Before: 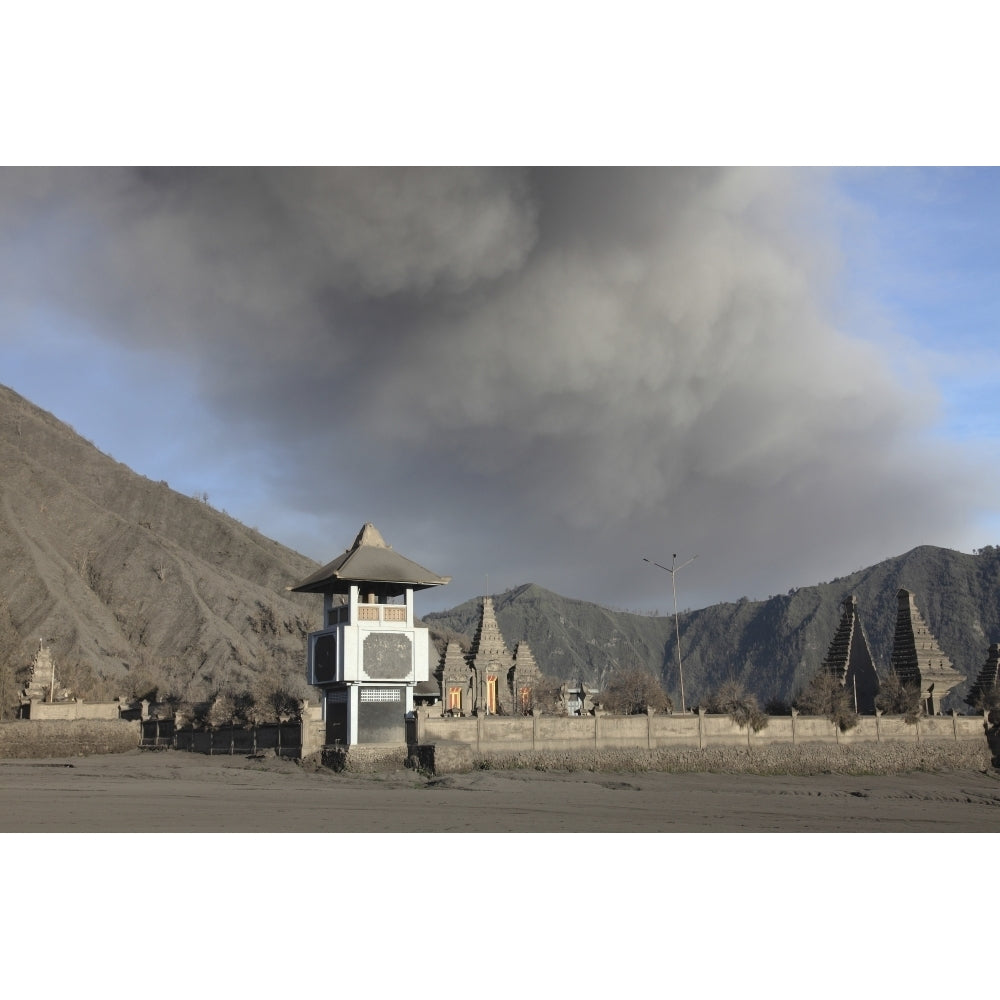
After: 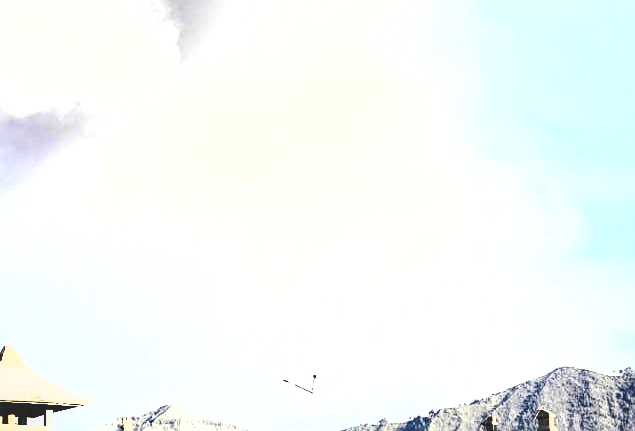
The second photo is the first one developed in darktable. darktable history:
crop: left 36.036%, top 17.992%, right 0.371%, bottom 38.906%
local contrast: on, module defaults
base curve: curves: ch0 [(0, 0.02) (0.083, 0.036) (1, 1)], preserve colors none
contrast brightness saturation: contrast 0.197, brightness 0.151, saturation 0.139
sharpen: on, module defaults
exposure: exposure 2.937 EV, compensate highlight preservation false
shadows and highlights: shadows 52.65, soften with gaussian
